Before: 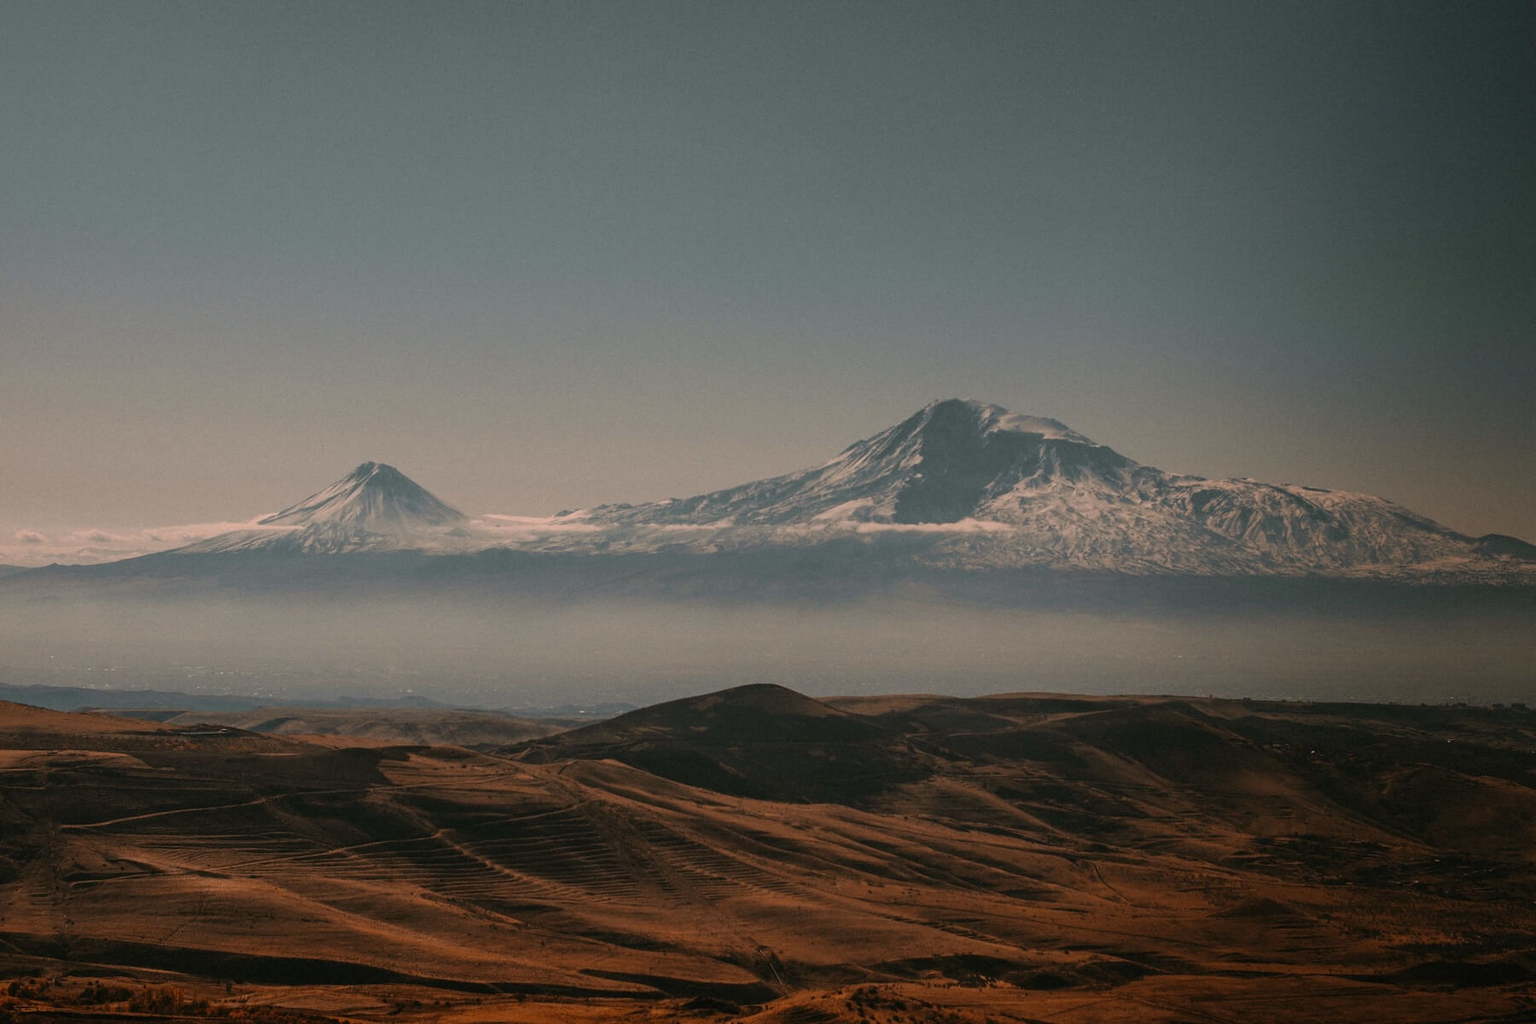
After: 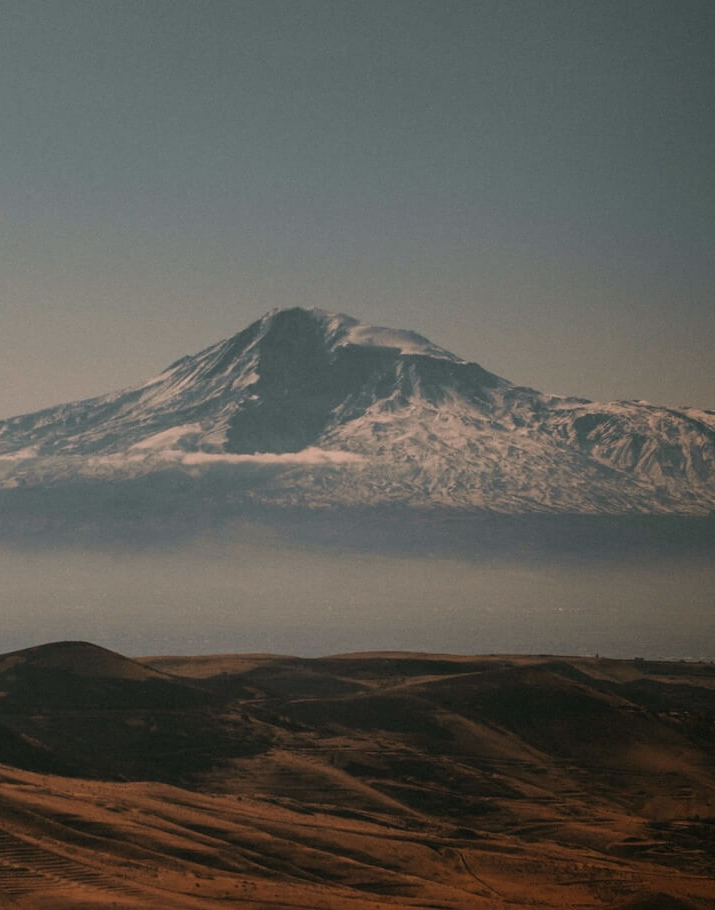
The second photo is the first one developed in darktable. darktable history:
crop: left 45.721%, top 13.393%, right 14.118%, bottom 10.01%
color balance: on, module defaults
